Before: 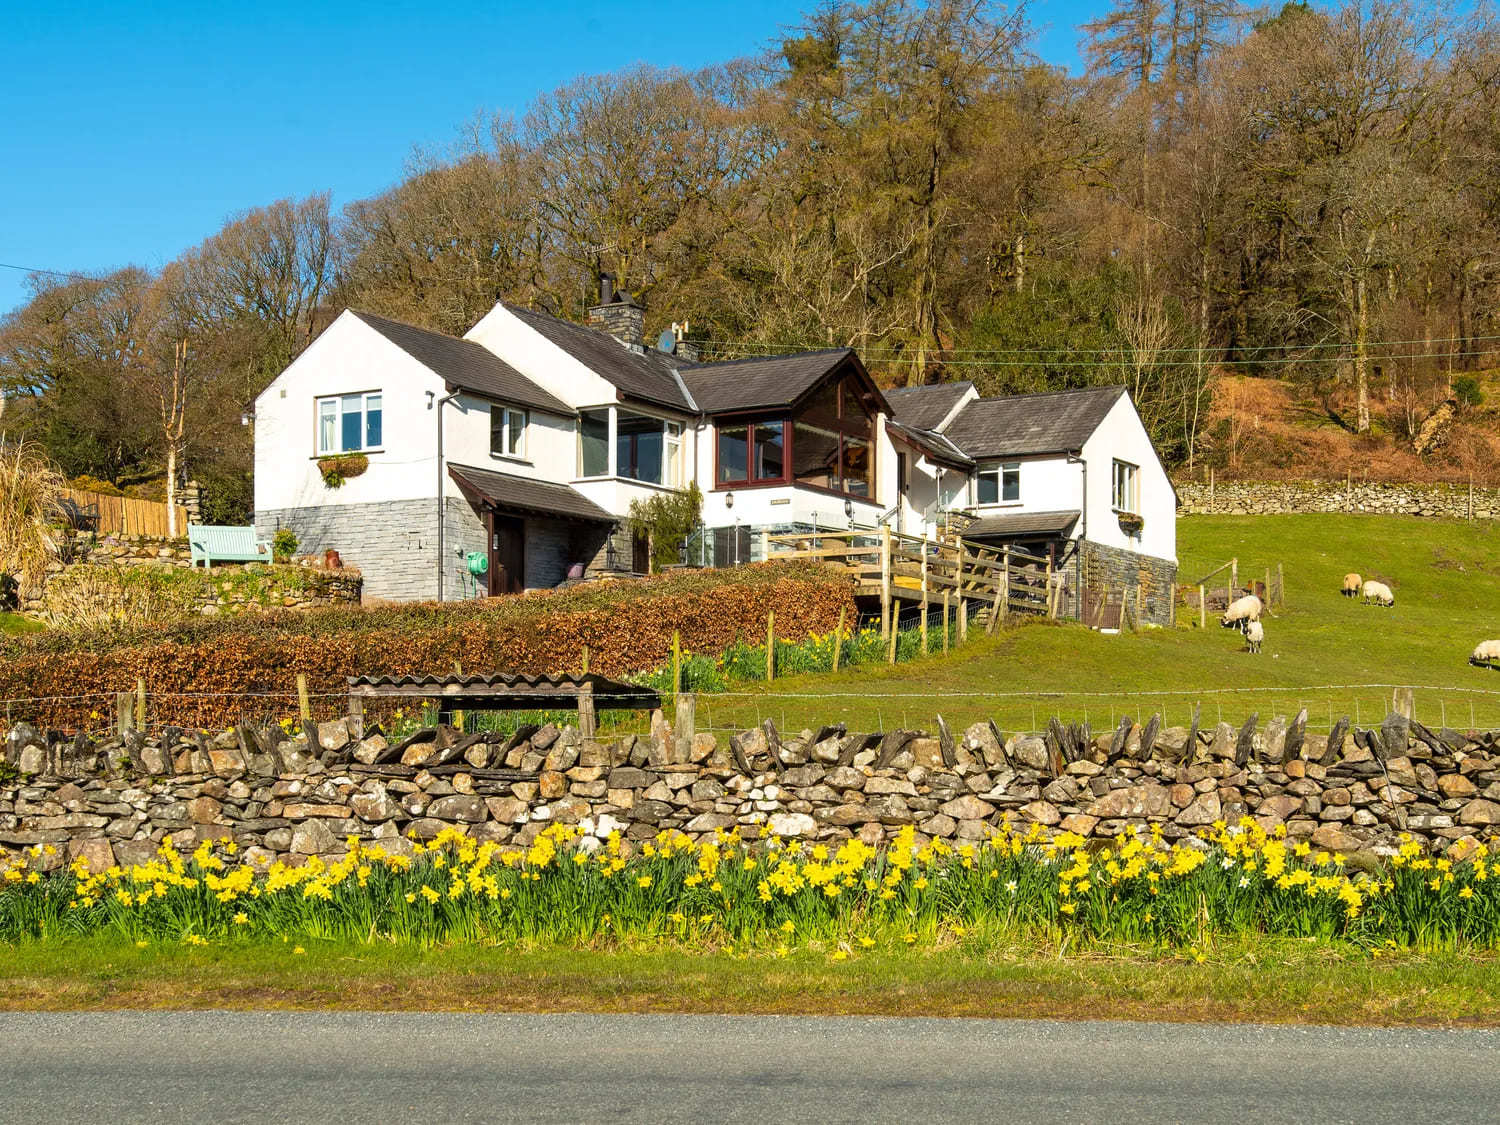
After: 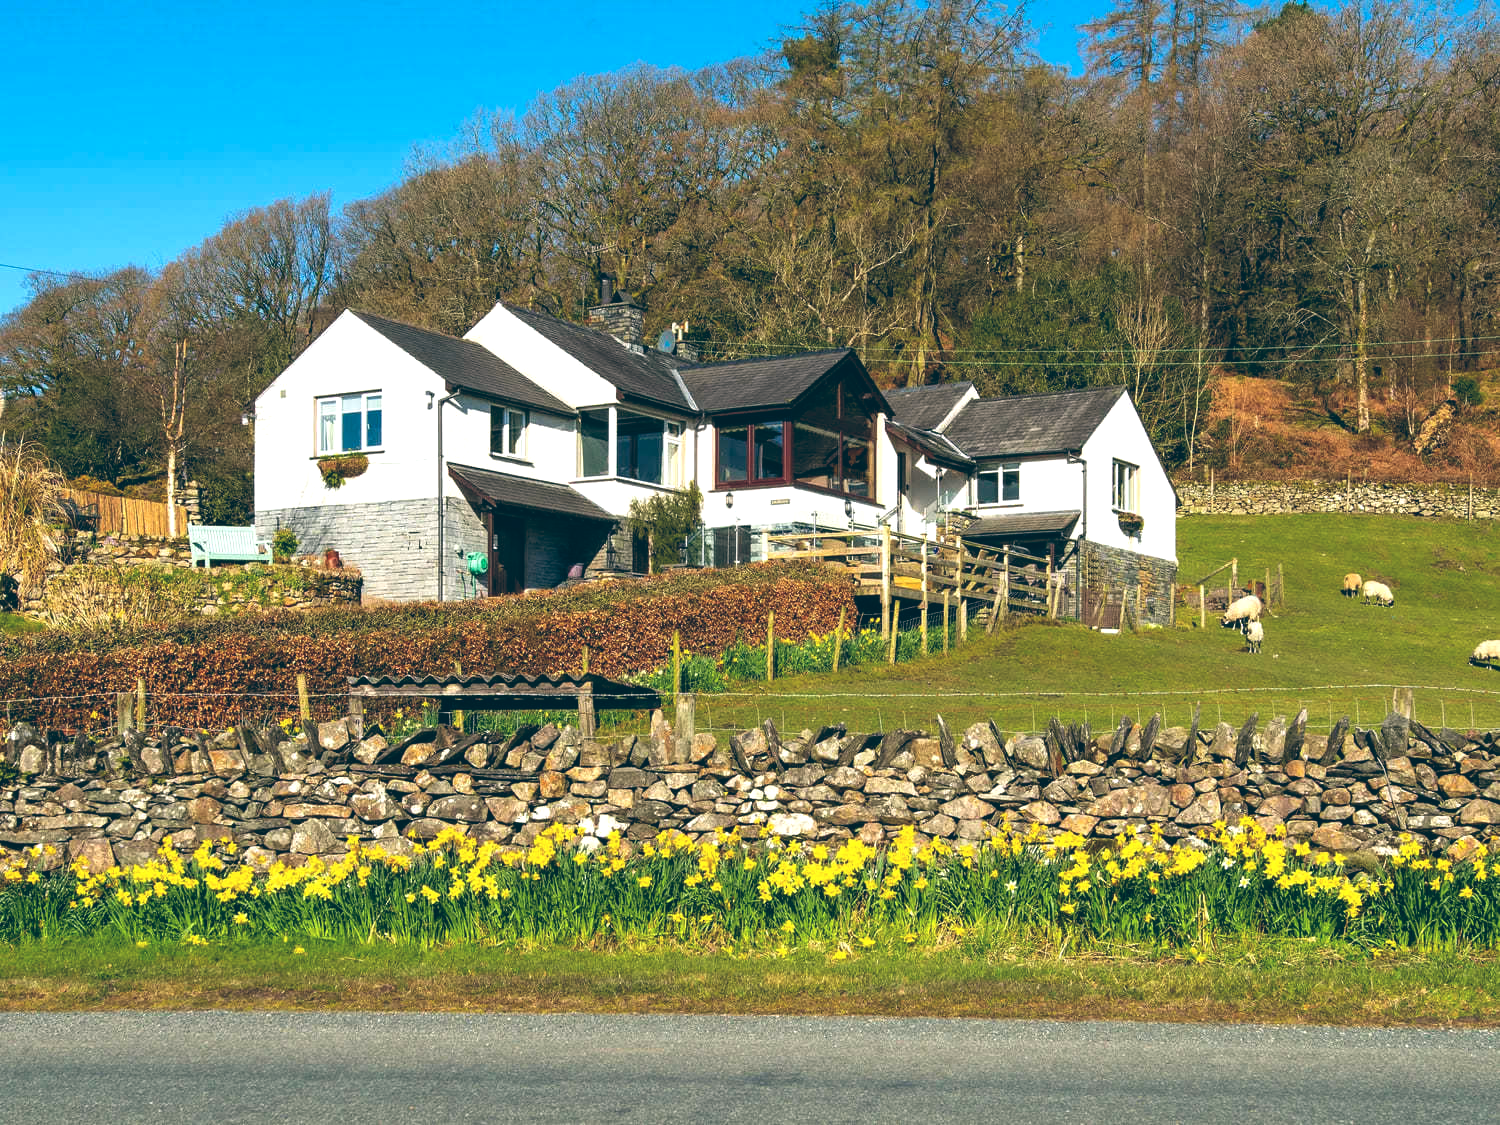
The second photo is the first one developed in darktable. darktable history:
base curve: curves: ch0 [(0, 0) (0.297, 0.298) (1, 1)], preserve colors none
color balance: lift [1.016, 0.983, 1, 1.017], gamma [0.958, 1, 1, 1], gain [0.981, 1.007, 0.993, 1.002], input saturation 118.26%, contrast 13.43%, contrast fulcrum 21.62%, output saturation 82.76%
